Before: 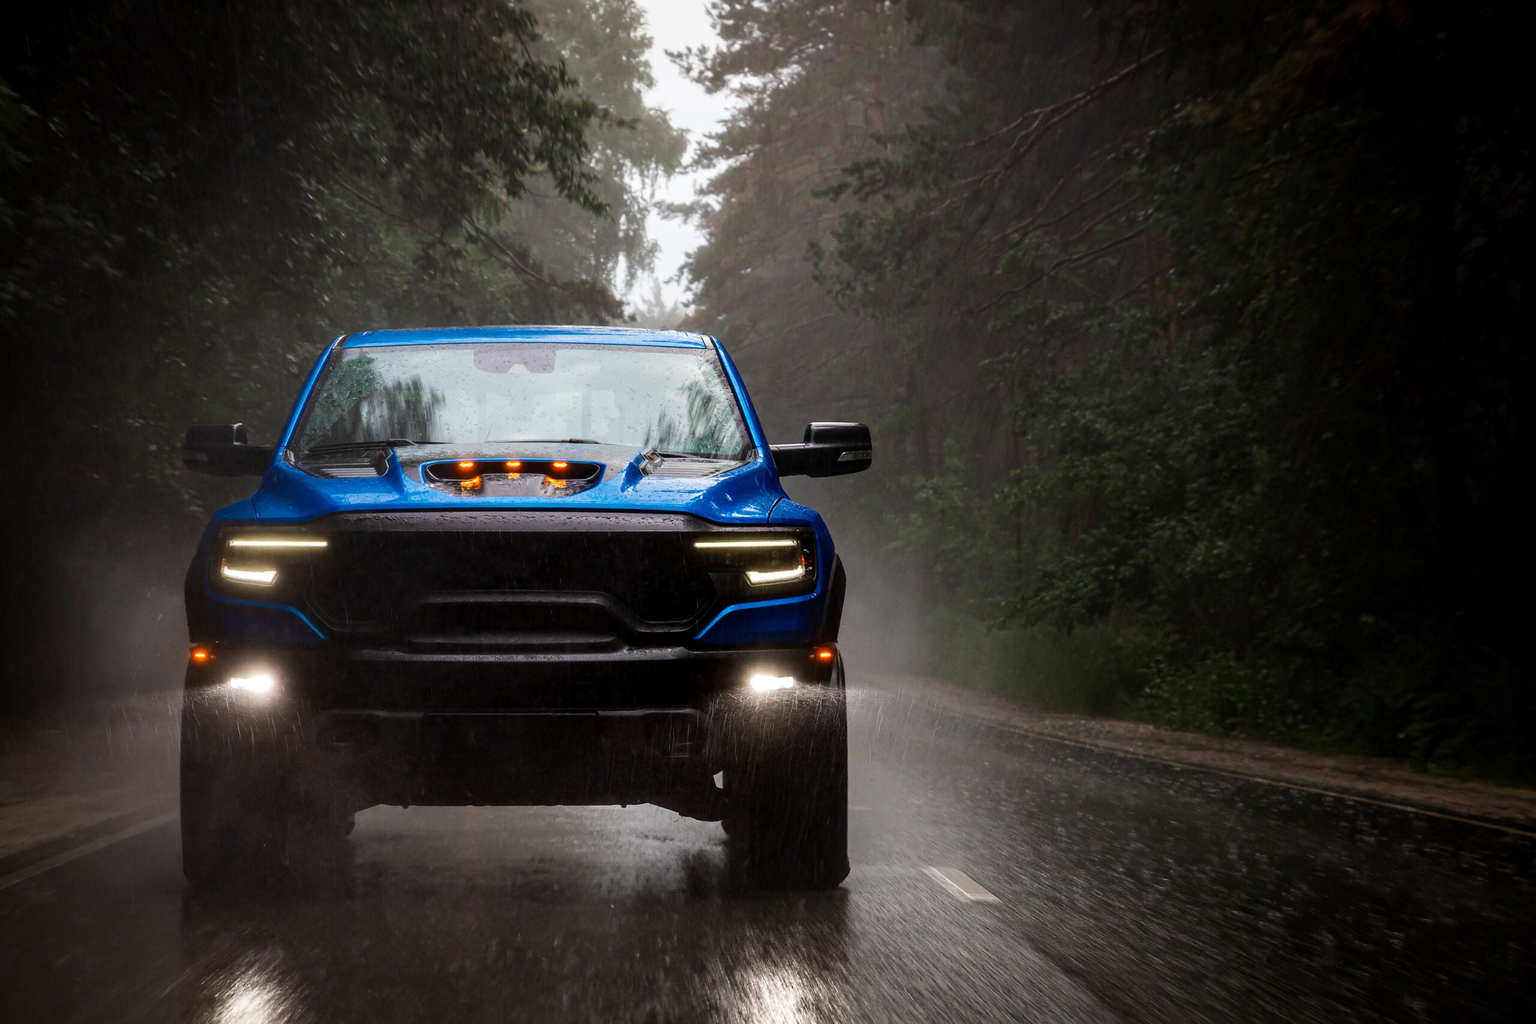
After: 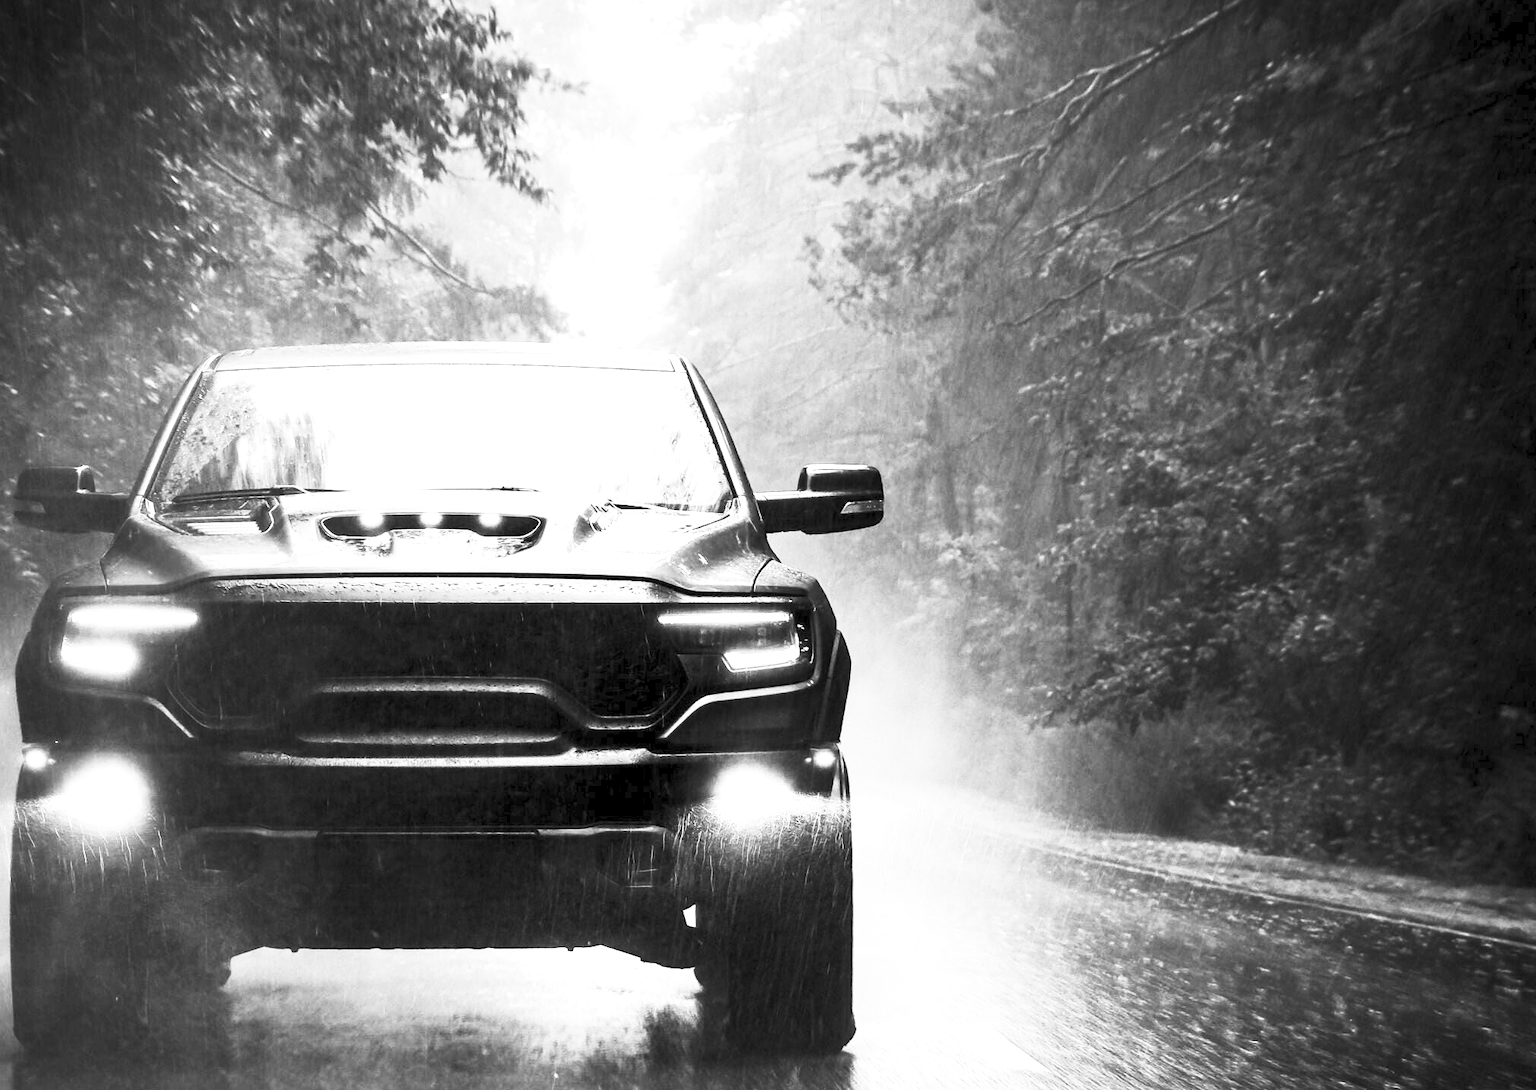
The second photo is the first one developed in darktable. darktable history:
contrast brightness saturation: contrast 0.53, brightness 0.47, saturation -1
exposure: exposure 2.003 EV, compensate highlight preservation false
crop: left 11.225%, top 5.381%, right 9.565%, bottom 10.314%
